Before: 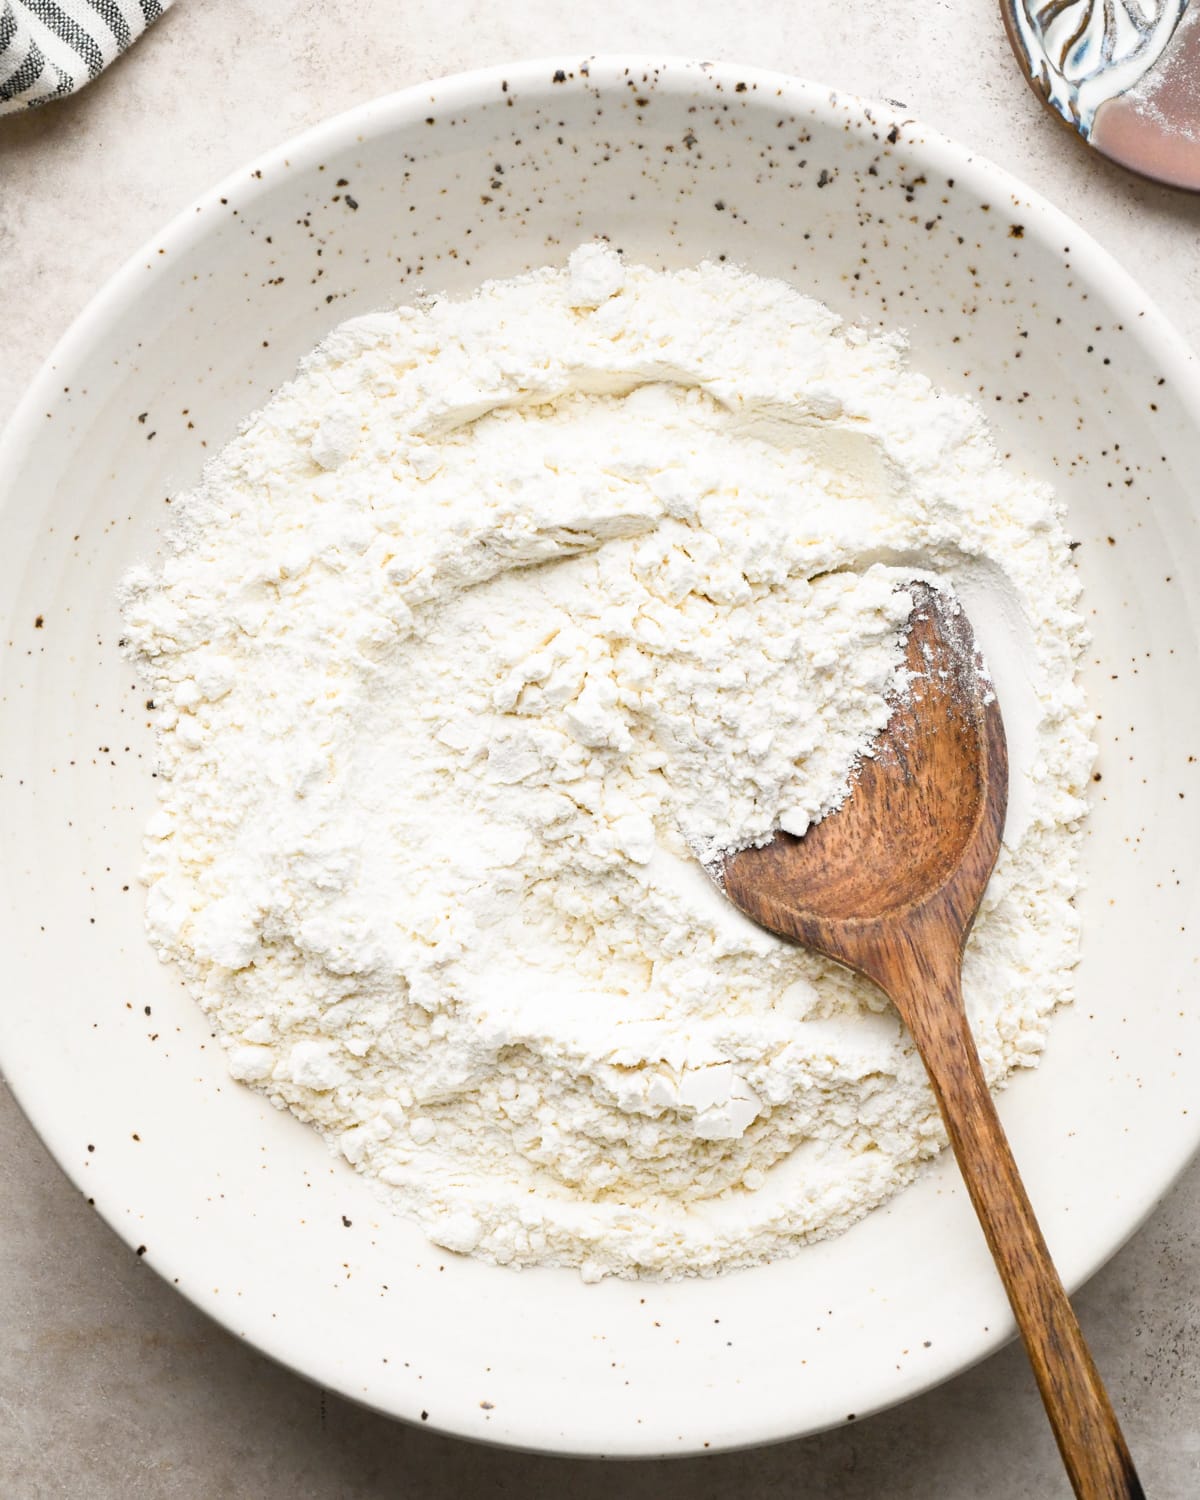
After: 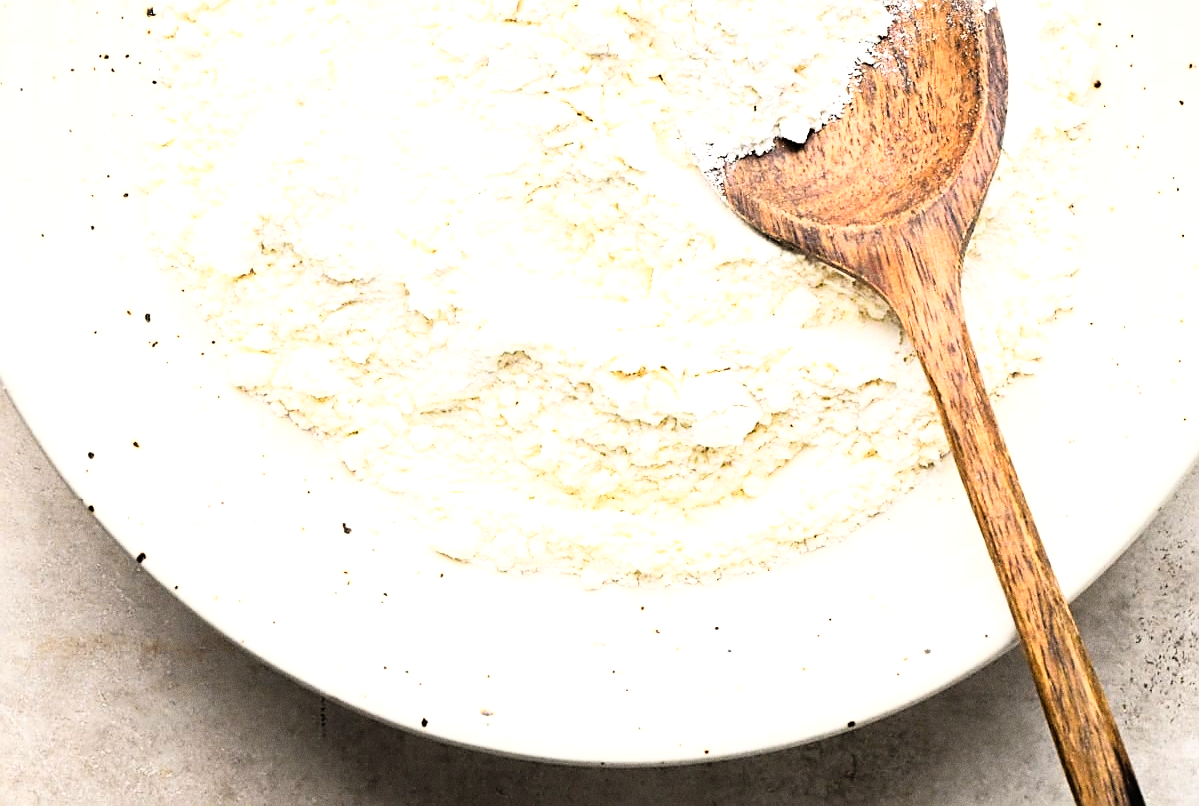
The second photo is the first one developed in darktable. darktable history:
rgb curve: curves: ch0 [(0, 0) (0.21, 0.15) (0.24, 0.21) (0.5, 0.75) (0.75, 0.96) (0.89, 0.99) (1, 1)]; ch1 [(0, 0.02) (0.21, 0.13) (0.25, 0.2) (0.5, 0.67) (0.75, 0.9) (0.89, 0.97) (1, 1)]; ch2 [(0, 0.02) (0.21, 0.13) (0.25, 0.2) (0.5, 0.67) (0.75, 0.9) (0.89, 0.97) (1, 1)], compensate middle gray true
base curve: curves: ch0 [(0, 0) (0.826, 0.587) (1, 1)]
exposure: black level correction 0, exposure 0.5 EV, compensate highlight preservation false
sharpen: on, module defaults
crop and rotate: top 46.237%
grain: coarseness 0.09 ISO
